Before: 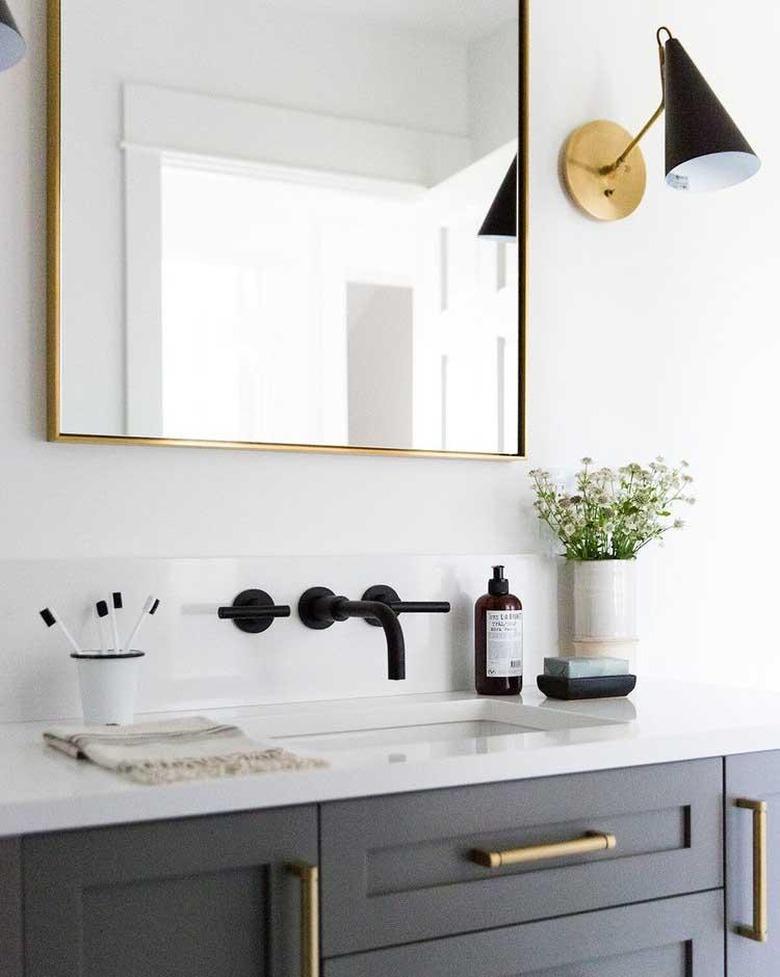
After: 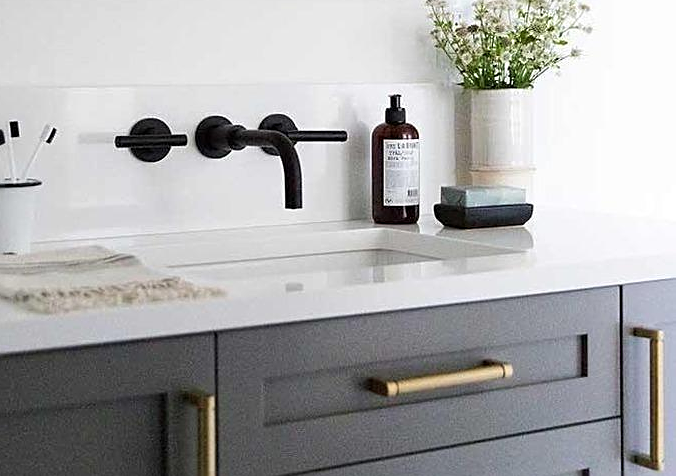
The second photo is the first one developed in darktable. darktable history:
crop and rotate: left 13.315%, top 48.283%, bottom 2.904%
tone equalizer: edges refinement/feathering 500, mask exposure compensation -1.57 EV, preserve details no
sharpen: on, module defaults
